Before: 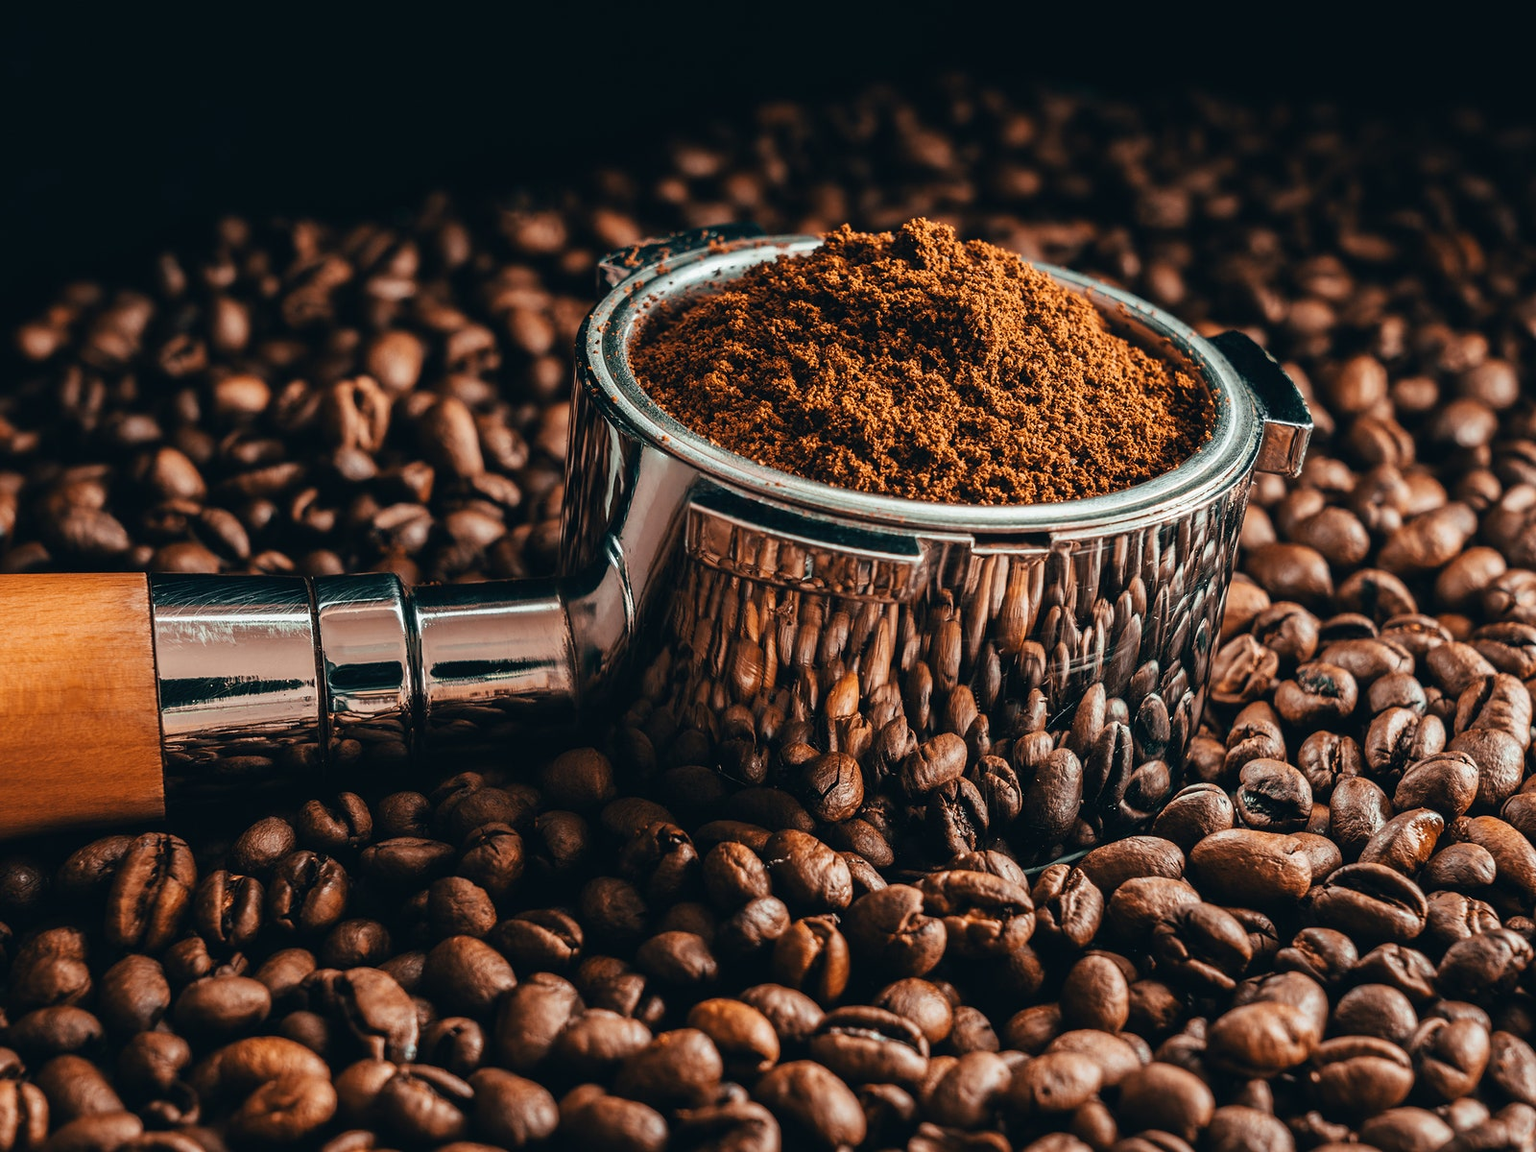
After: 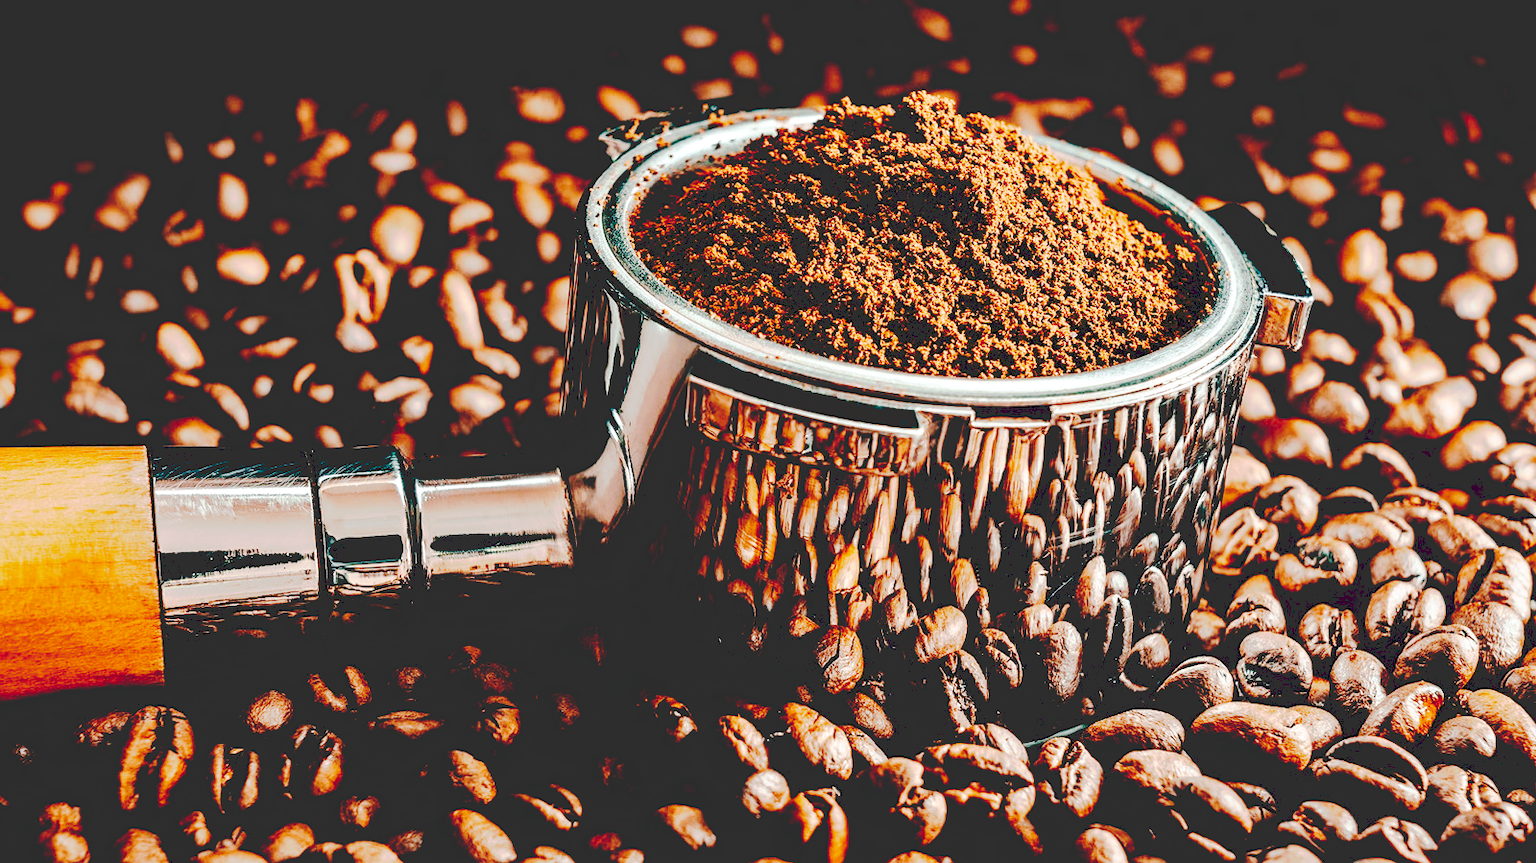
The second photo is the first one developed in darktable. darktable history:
crop: top 11.042%, bottom 13.961%
contrast equalizer: octaves 7, y [[0.6 ×6], [0.55 ×6], [0 ×6], [0 ×6], [0 ×6]], mix 0.307
tone curve: curves: ch0 [(0, 0) (0.003, 0.185) (0.011, 0.185) (0.025, 0.187) (0.044, 0.185) (0.069, 0.185) (0.1, 0.18) (0.136, 0.18) (0.177, 0.179) (0.224, 0.202) (0.277, 0.252) (0.335, 0.343) (0.399, 0.452) (0.468, 0.553) (0.543, 0.643) (0.623, 0.717) (0.709, 0.778) (0.801, 0.82) (0.898, 0.856) (1, 1)], preserve colors none
base curve: curves: ch0 [(0, 0) (0.028, 0.03) (0.121, 0.232) (0.46, 0.748) (0.859, 0.968) (1, 1)], preserve colors none
